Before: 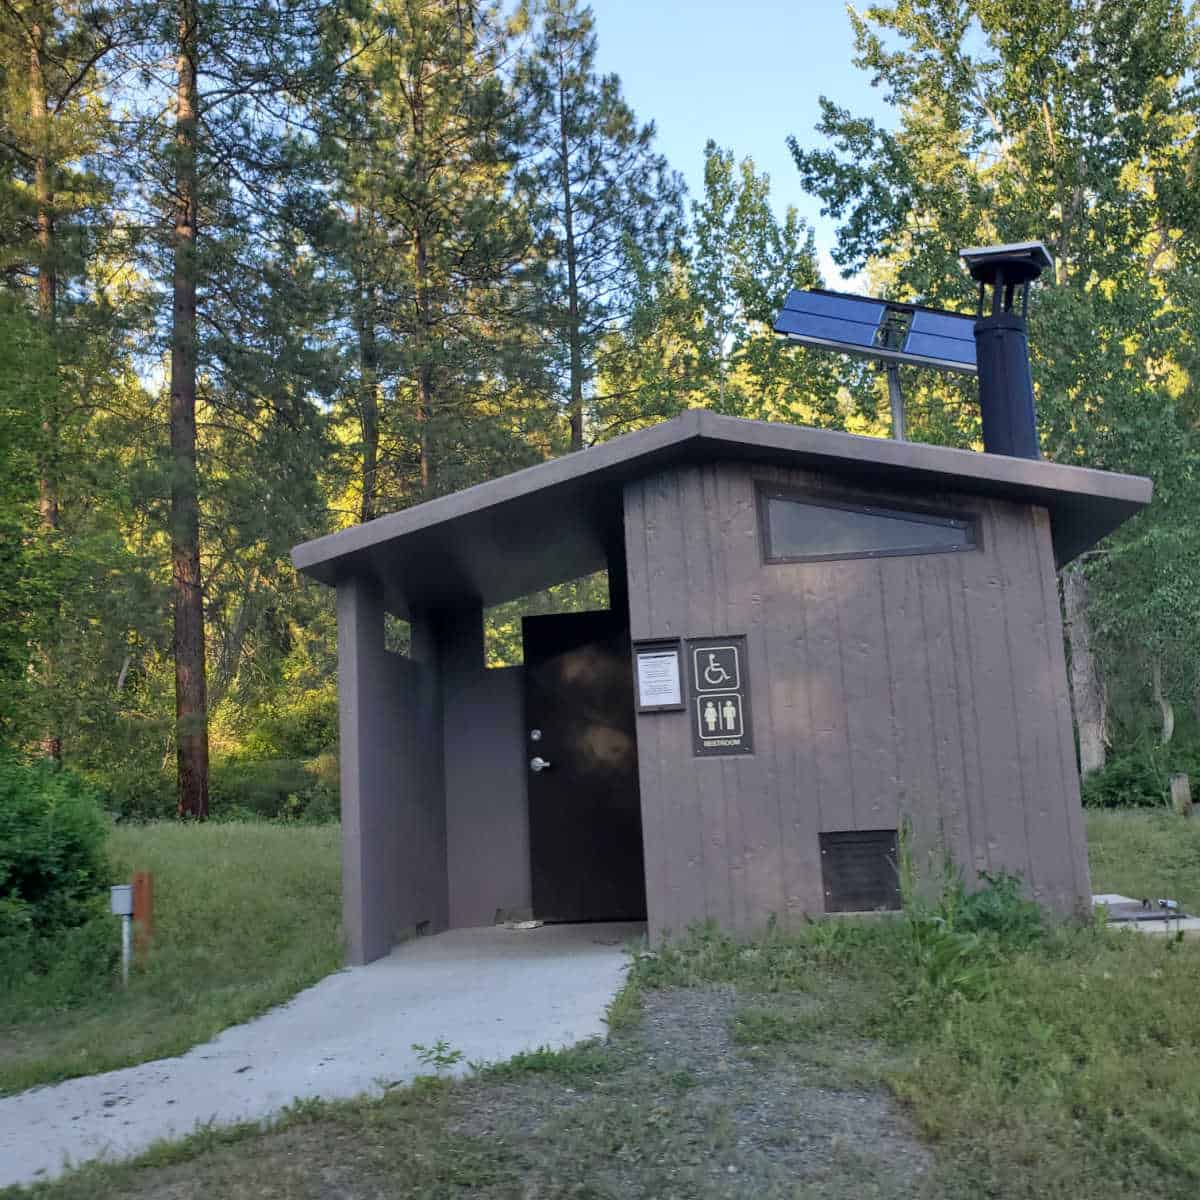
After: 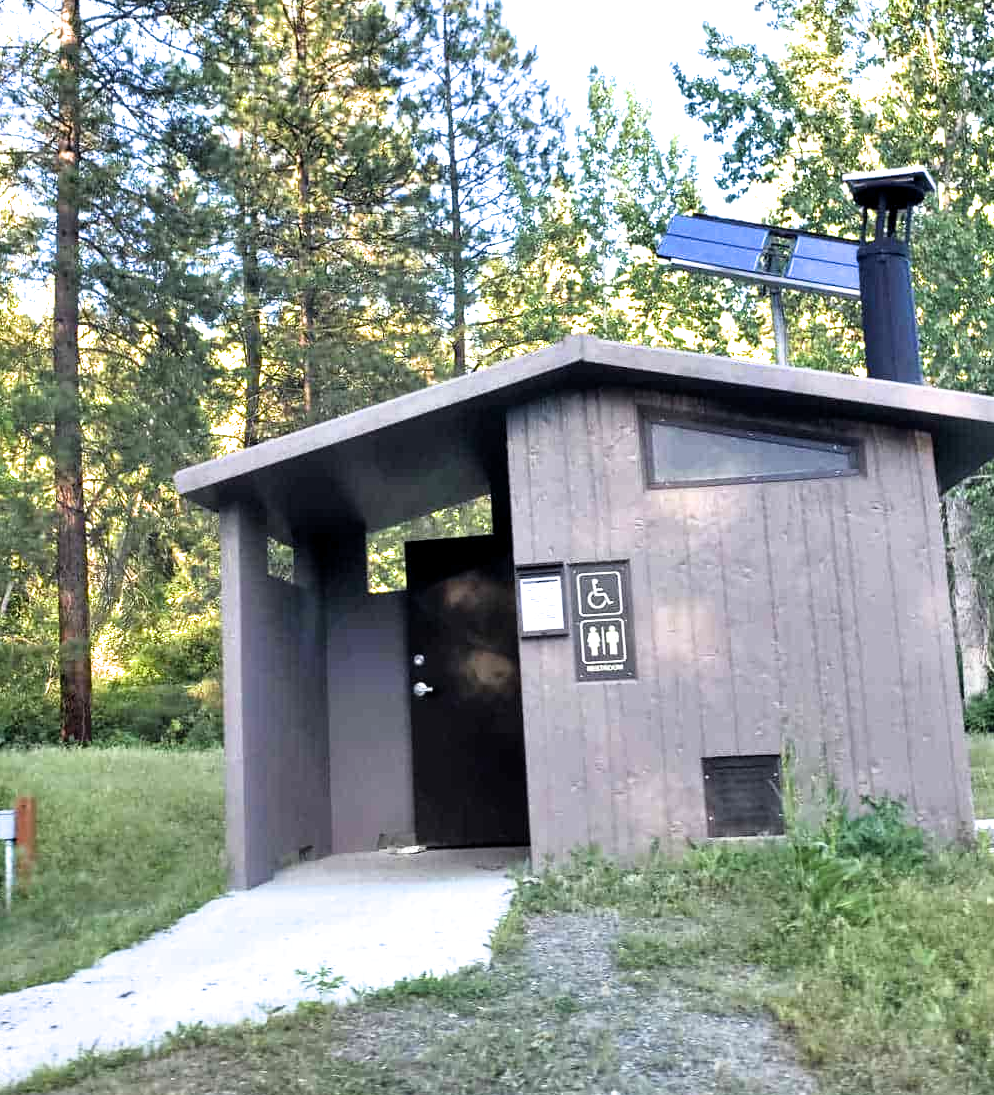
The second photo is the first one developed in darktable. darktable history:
exposure: black level correction 0.001, exposure 1.119 EV, compensate highlight preservation false
crop: left 9.787%, top 6.282%, right 7.303%, bottom 2.453%
filmic rgb: black relative exposure -9.15 EV, white relative exposure 2.32 EV, hardness 7.49
